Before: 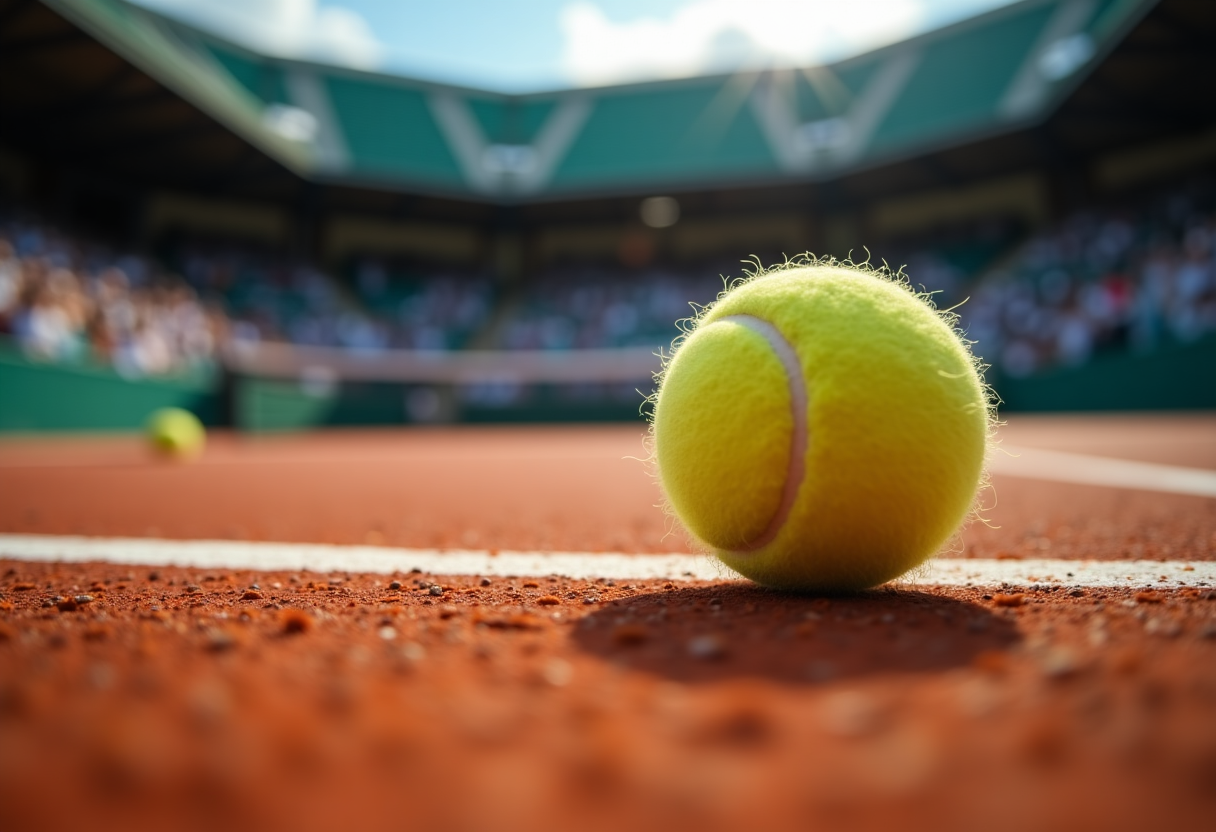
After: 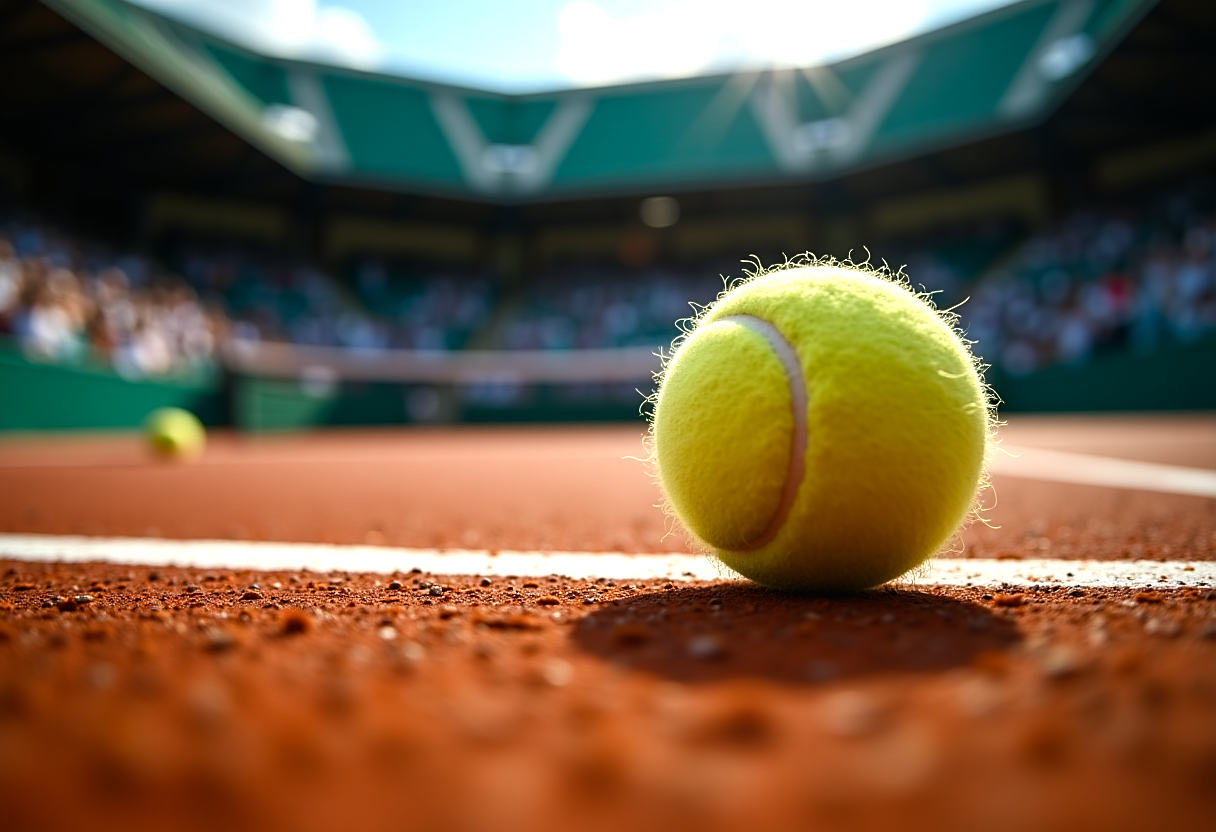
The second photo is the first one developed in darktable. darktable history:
sharpen: on, module defaults
color balance rgb: shadows lift › chroma 2.003%, shadows lift › hue 135.47°, perceptual saturation grading › global saturation 0.13%, perceptual saturation grading › highlights -18.87%, perceptual saturation grading › mid-tones 6.608%, perceptual saturation grading › shadows 28.343%, perceptual brilliance grading › highlights 14.185%, perceptual brilliance grading › shadows -18.971%, global vibrance 14.466%
